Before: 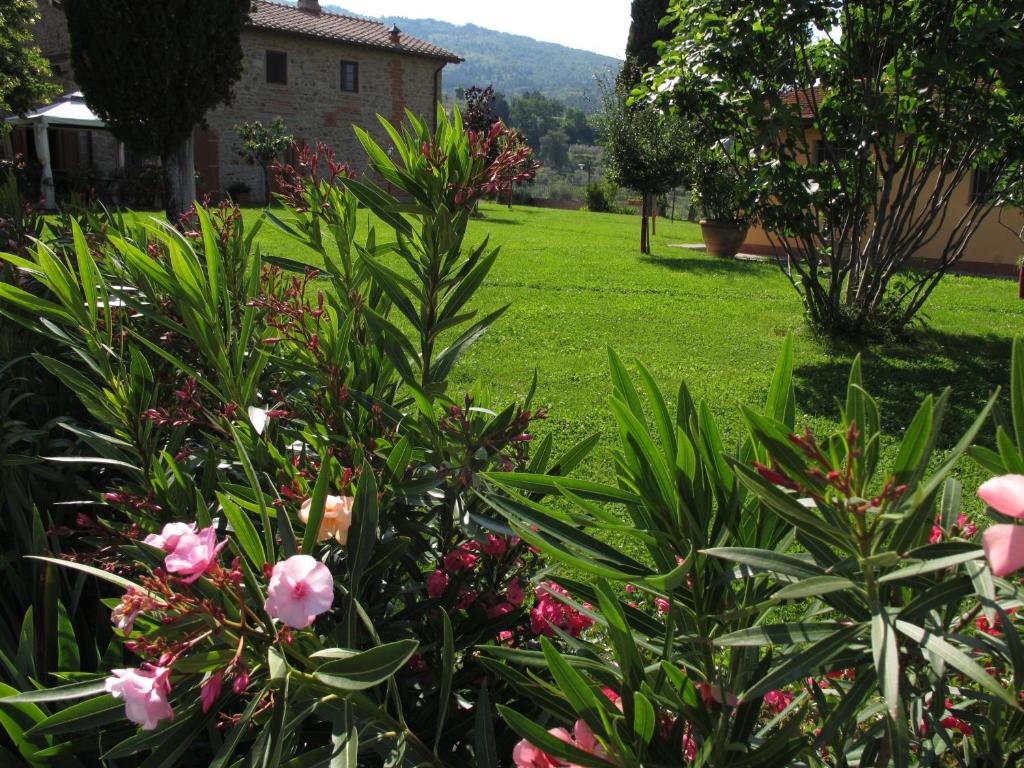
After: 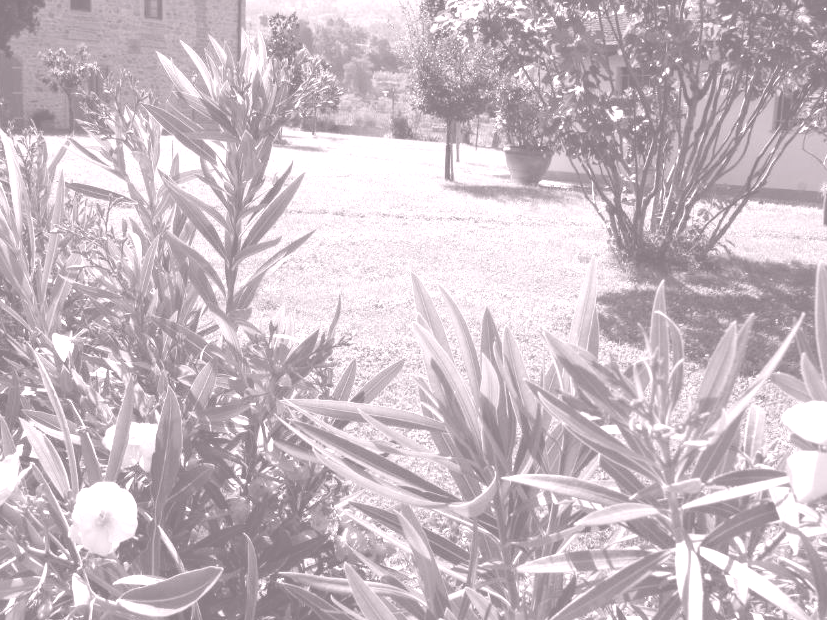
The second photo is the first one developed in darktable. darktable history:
contrast brightness saturation: saturation 0.18
colorize: hue 25.2°, saturation 83%, source mix 82%, lightness 79%, version 1
crop: left 19.159%, top 9.58%, bottom 9.58%
